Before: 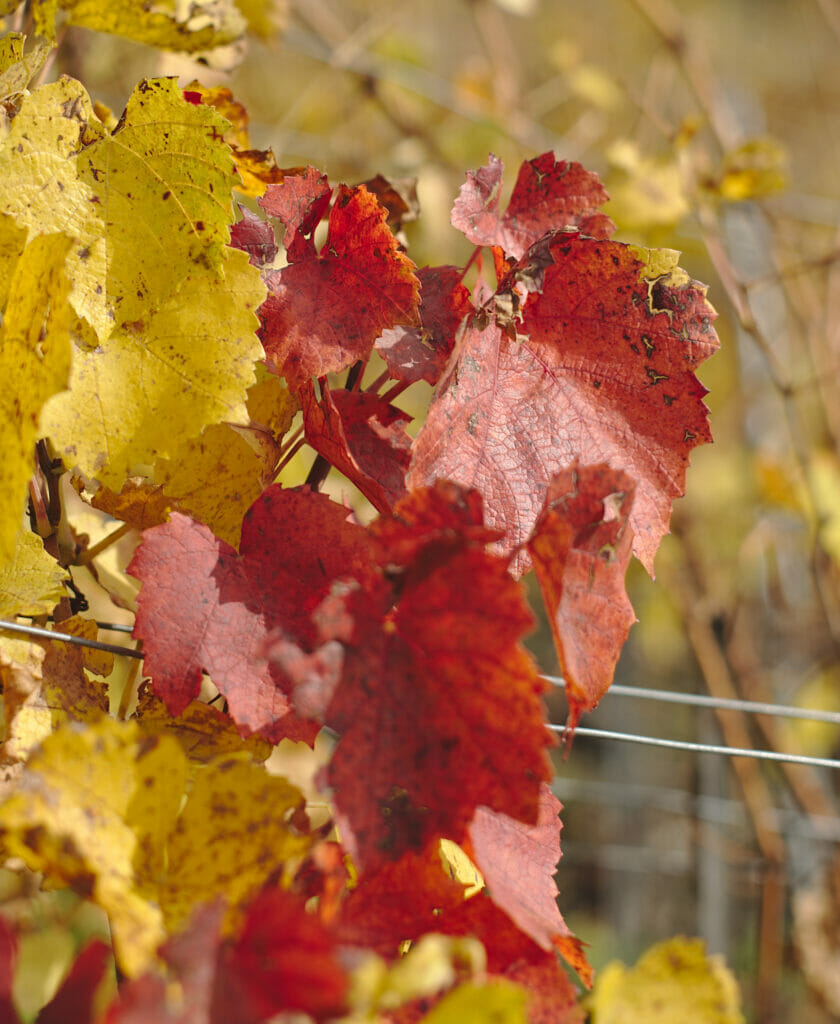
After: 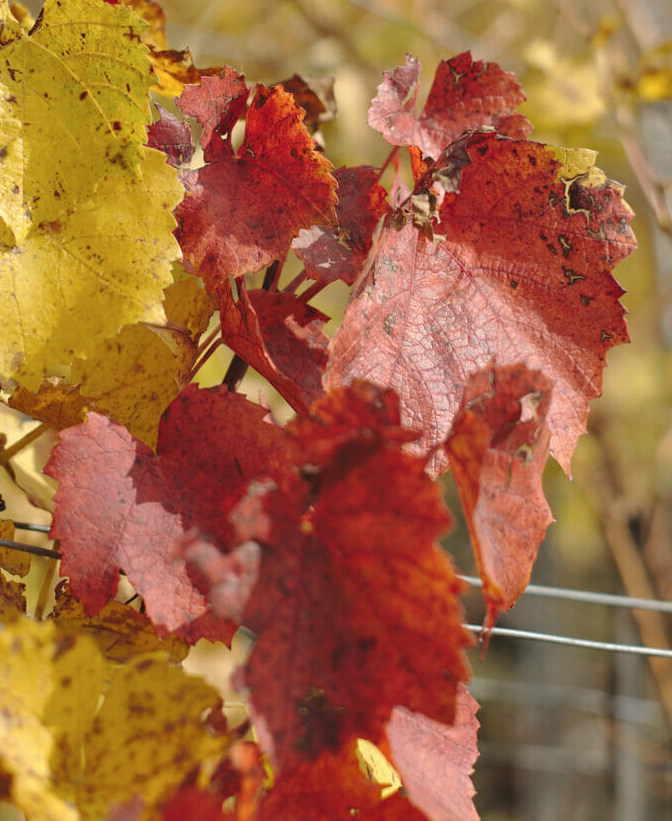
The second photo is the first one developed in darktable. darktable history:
contrast brightness saturation: saturation -0.063
crop and rotate: left 9.937%, top 9.831%, right 9.98%, bottom 9.935%
levels: gray 50.84%
